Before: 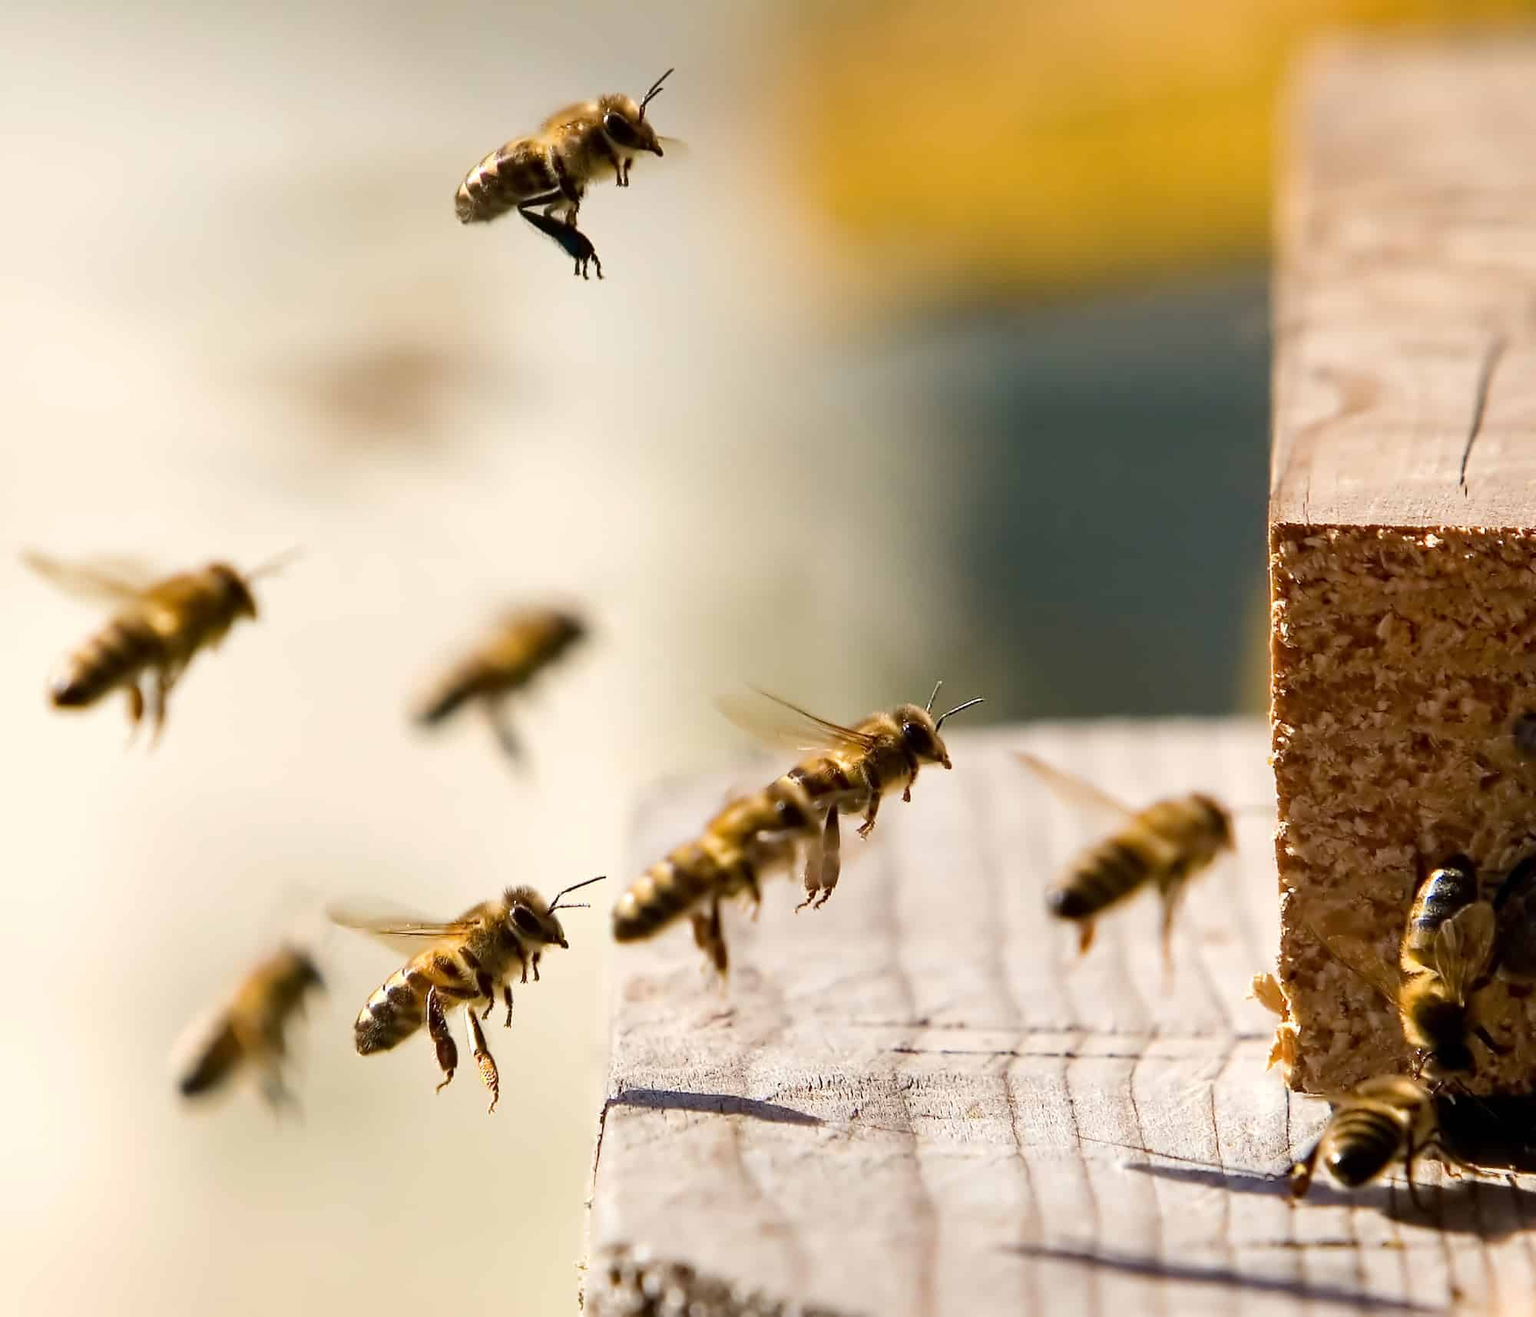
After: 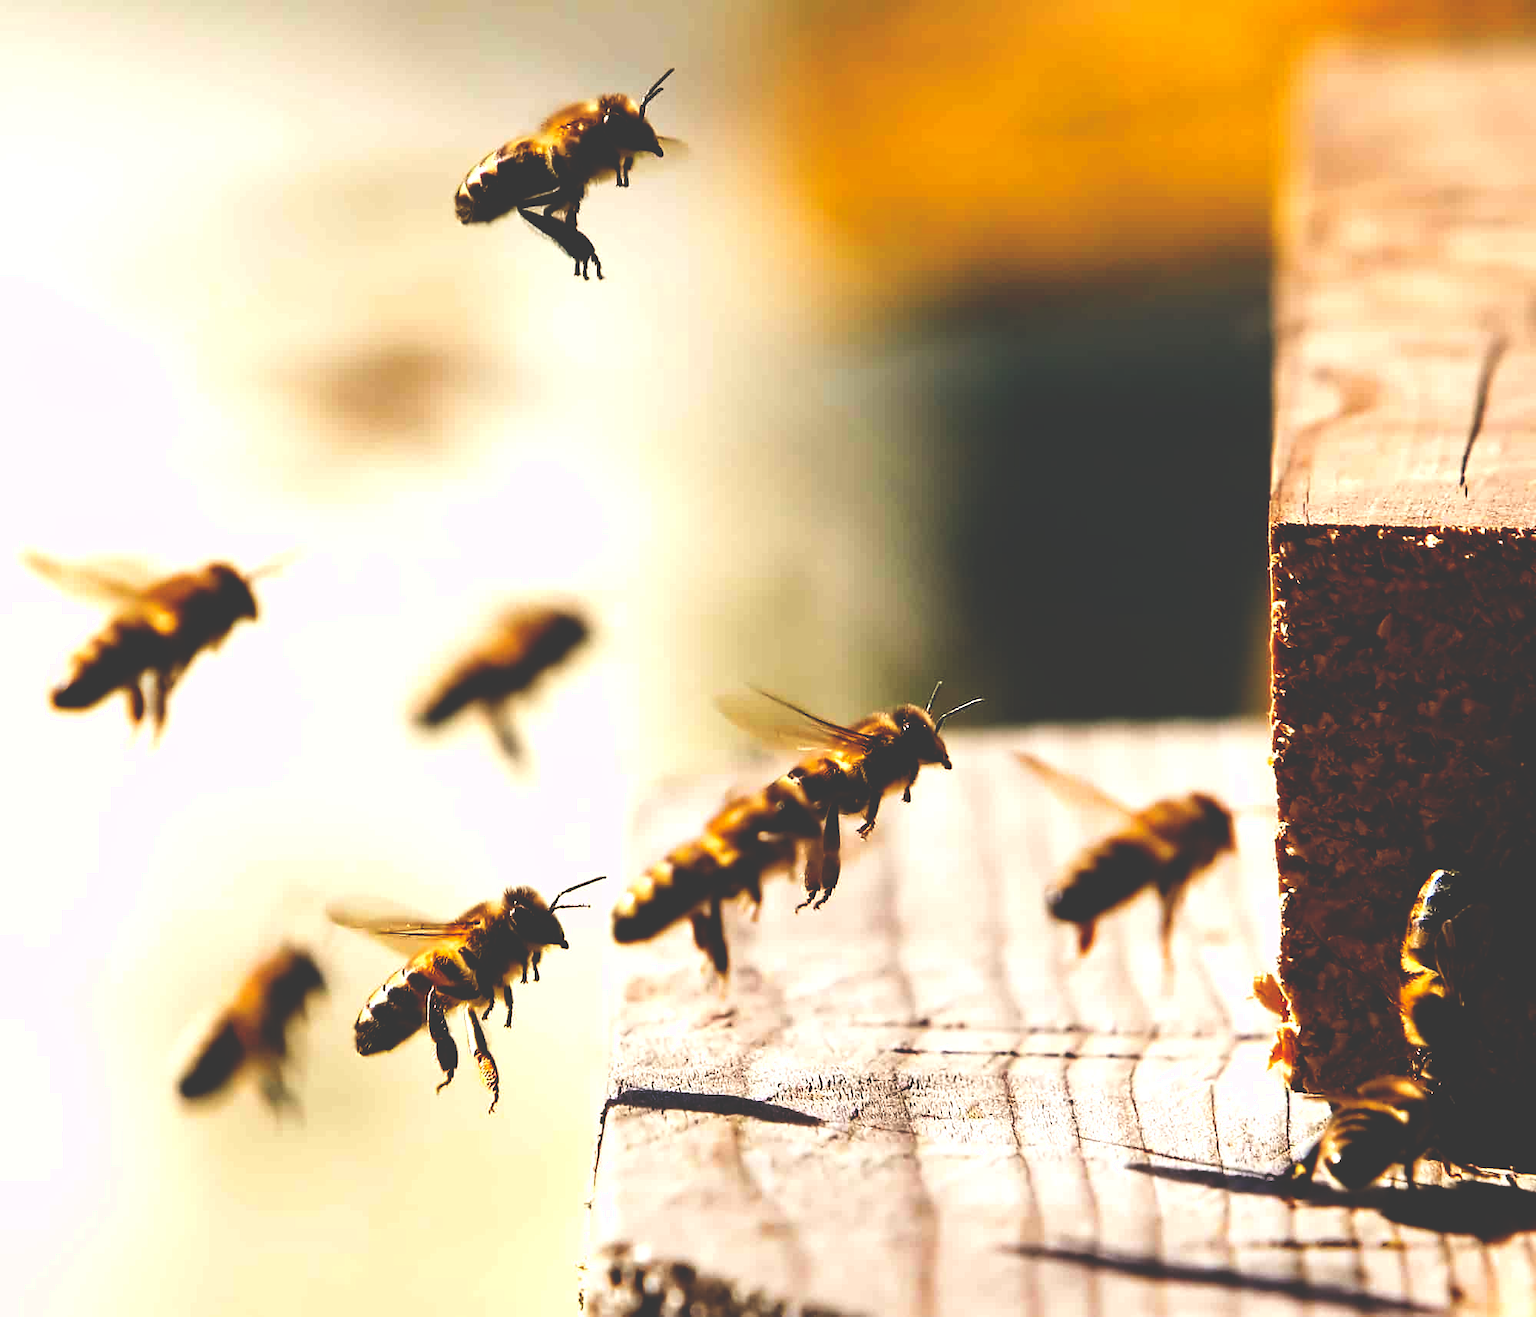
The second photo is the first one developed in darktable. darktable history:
base curve: curves: ch0 [(0, 0.036) (0.083, 0.04) (0.804, 1)], preserve colors none
exposure: exposure 0.127 EV, compensate highlight preservation false
levels: mode automatic
